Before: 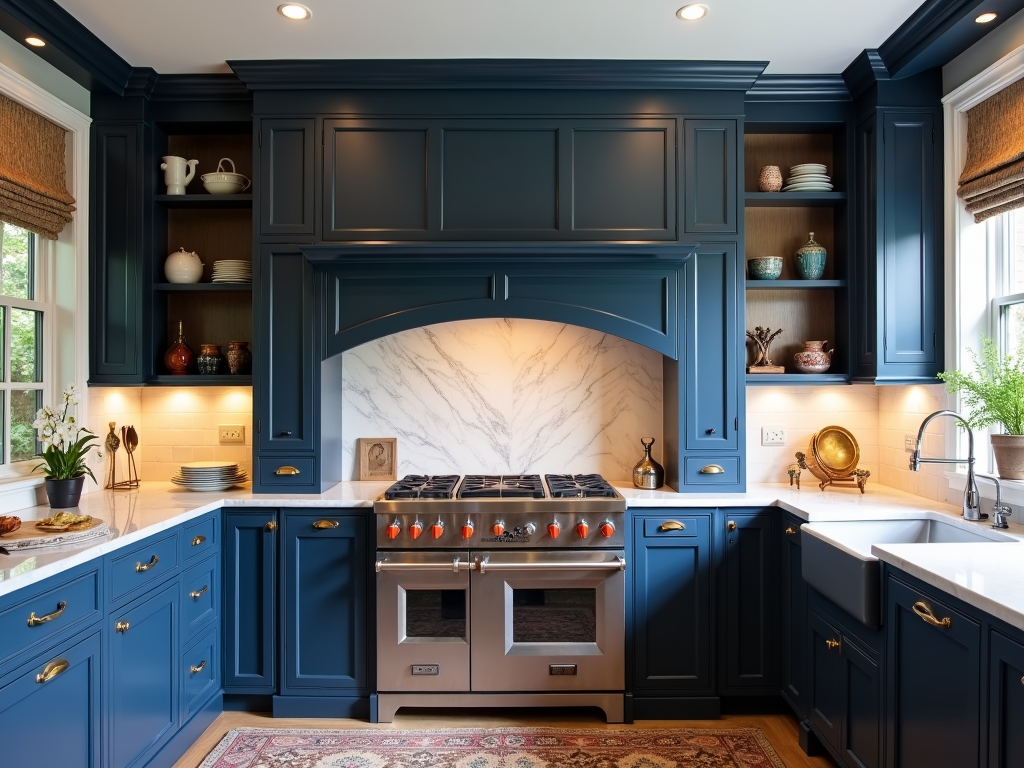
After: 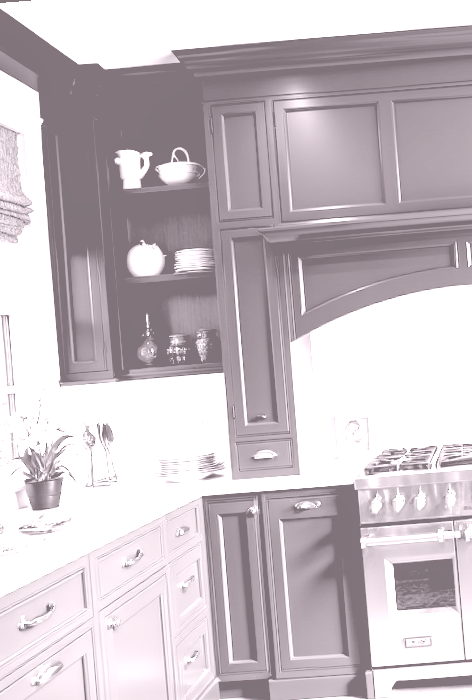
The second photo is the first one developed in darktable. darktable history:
local contrast: highlights 100%, shadows 100%, detail 120%, midtone range 0.2
tone equalizer: on, module defaults
crop and rotate: left 0%, top 0%, right 50.845%
contrast brightness saturation: brightness -0.02, saturation 0.35
colorize: hue 25.2°, saturation 83%, source mix 82%, lightness 79%, version 1
rotate and perspective: rotation -4.57°, crop left 0.054, crop right 0.944, crop top 0.087, crop bottom 0.914
exposure: black level correction 0.01, exposure 1 EV, compensate highlight preservation false
